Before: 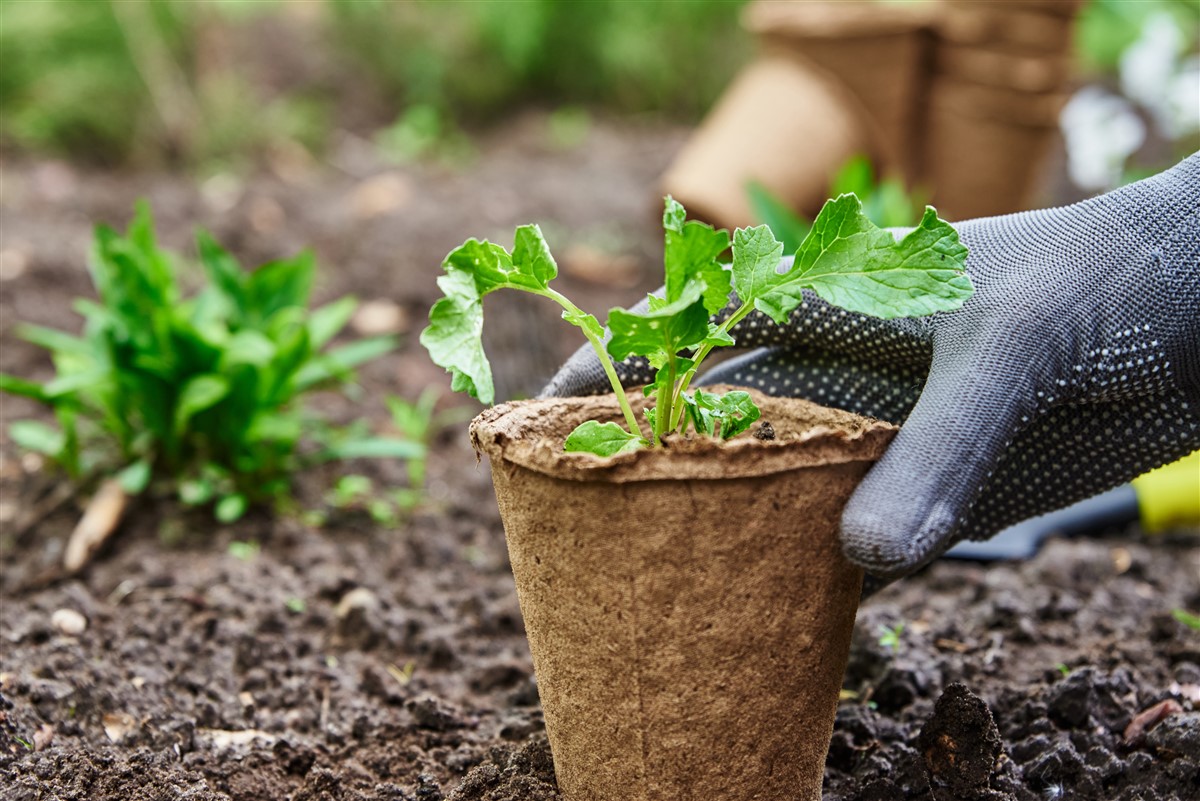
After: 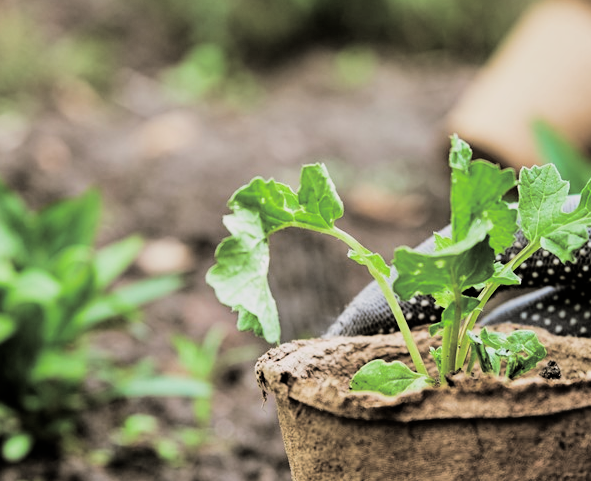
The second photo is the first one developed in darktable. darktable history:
exposure: exposure 0.178 EV, compensate exposure bias true, compensate highlight preservation false
crop: left 17.835%, top 7.675%, right 32.881%, bottom 32.213%
filmic rgb: black relative exposure -5 EV, hardness 2.88, contrast 1.3, highlights saturation mix -30%
split-toning: shadows › hue 46.8°, shadows › saturation 0.17, highlights › hue 316.8°, highlights › saturation 0.27, balance -51.82
